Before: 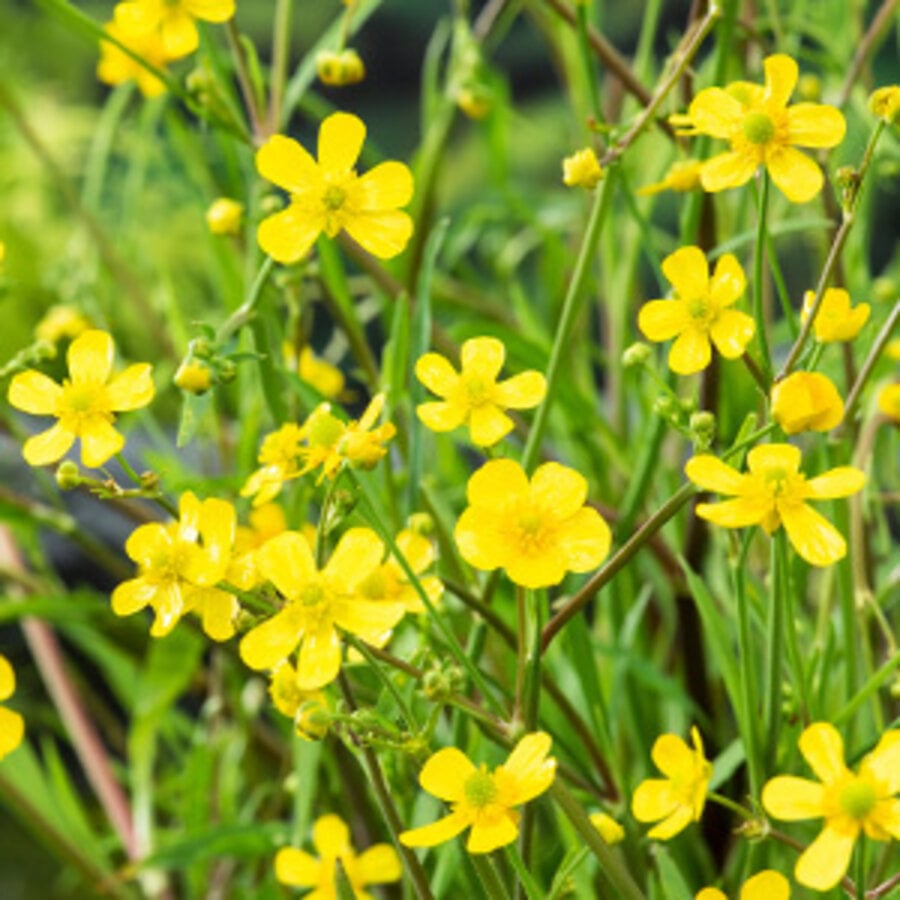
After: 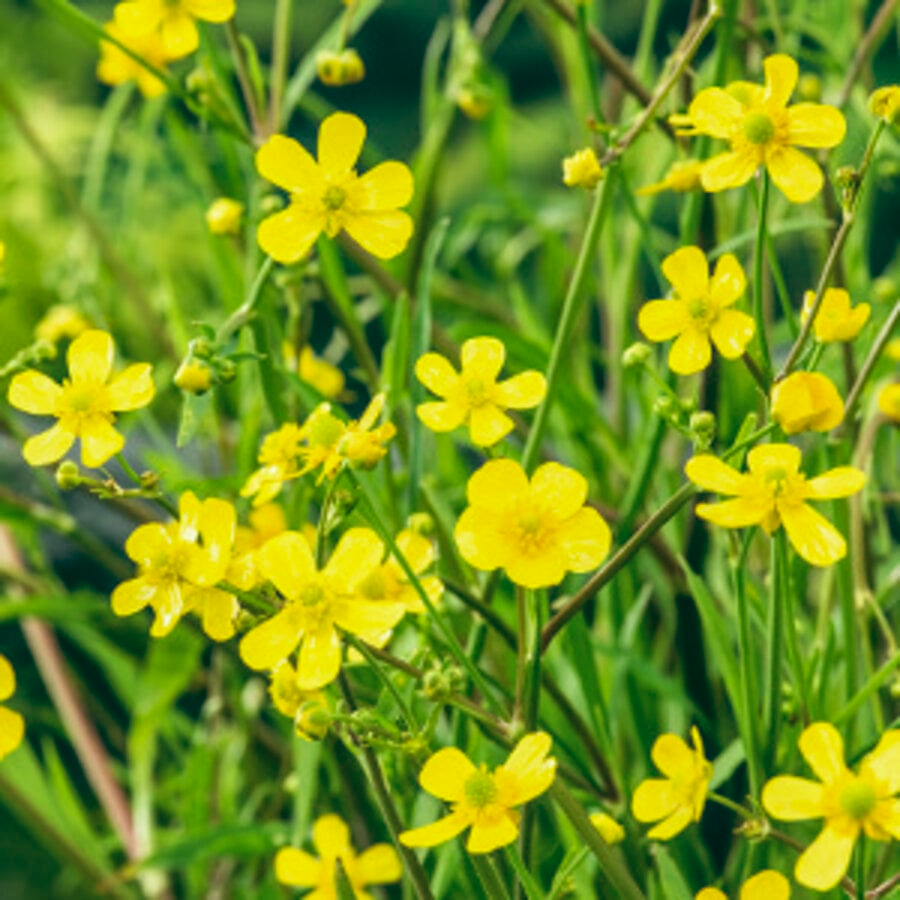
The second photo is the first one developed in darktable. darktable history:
color balance: lift [1.005, 0.99, 1.007, 1.01], gamma [1, 1.034, 1.032, 0.966], gain [0.873, 1.055, 1.067, 0.933]
local contrast: on, module defaults
